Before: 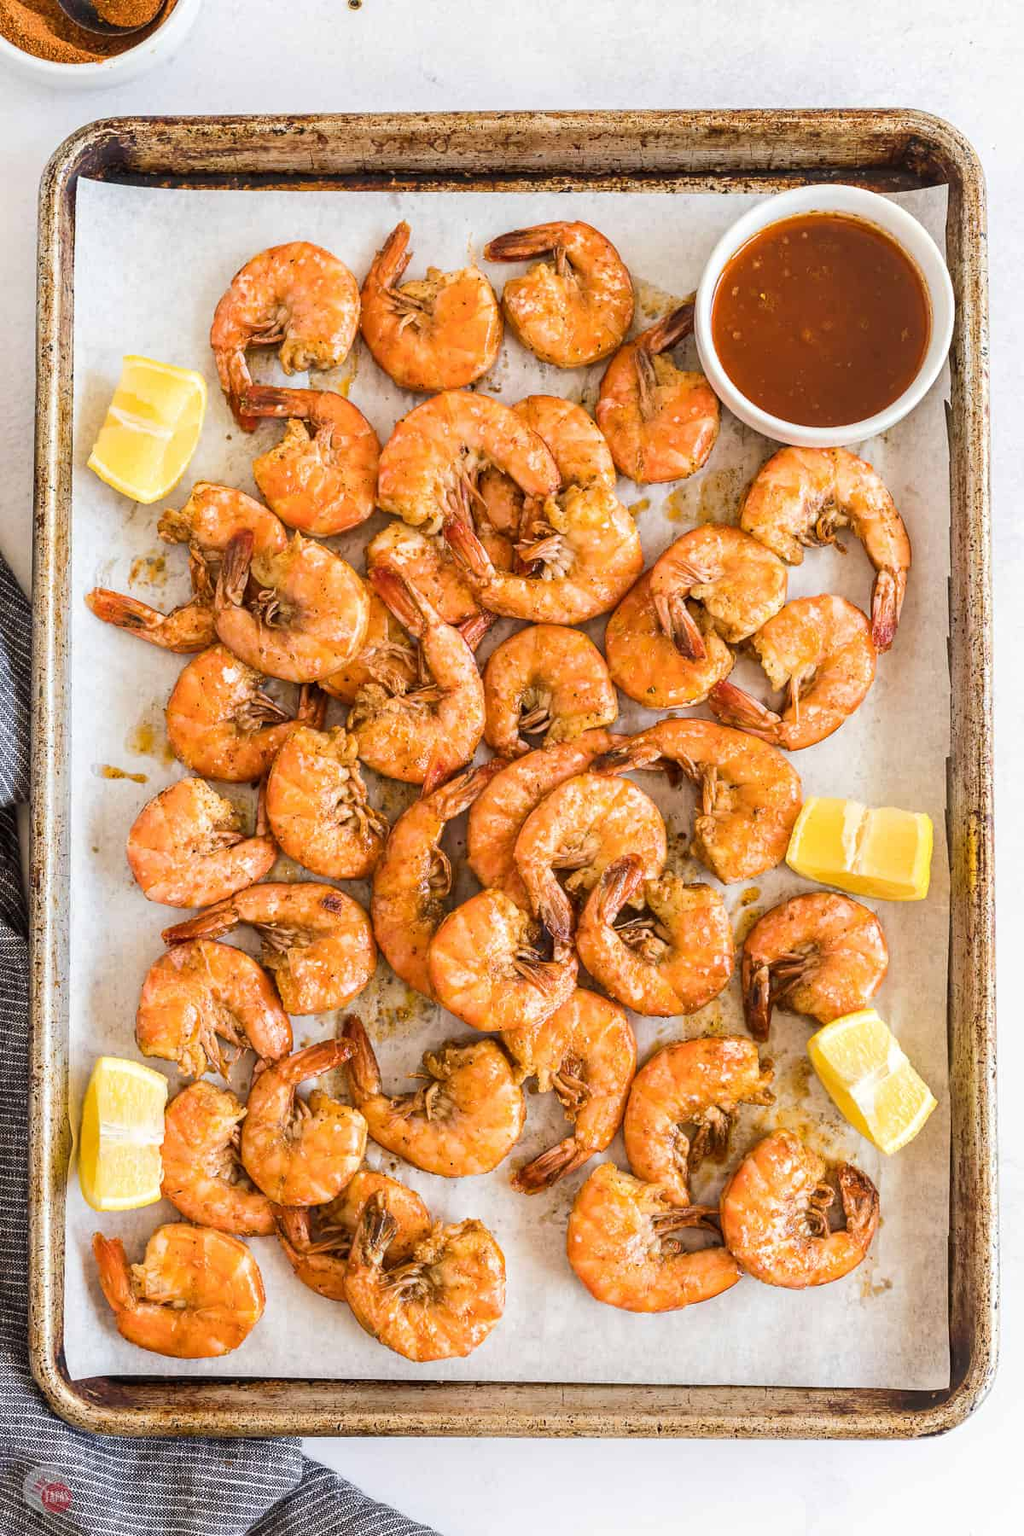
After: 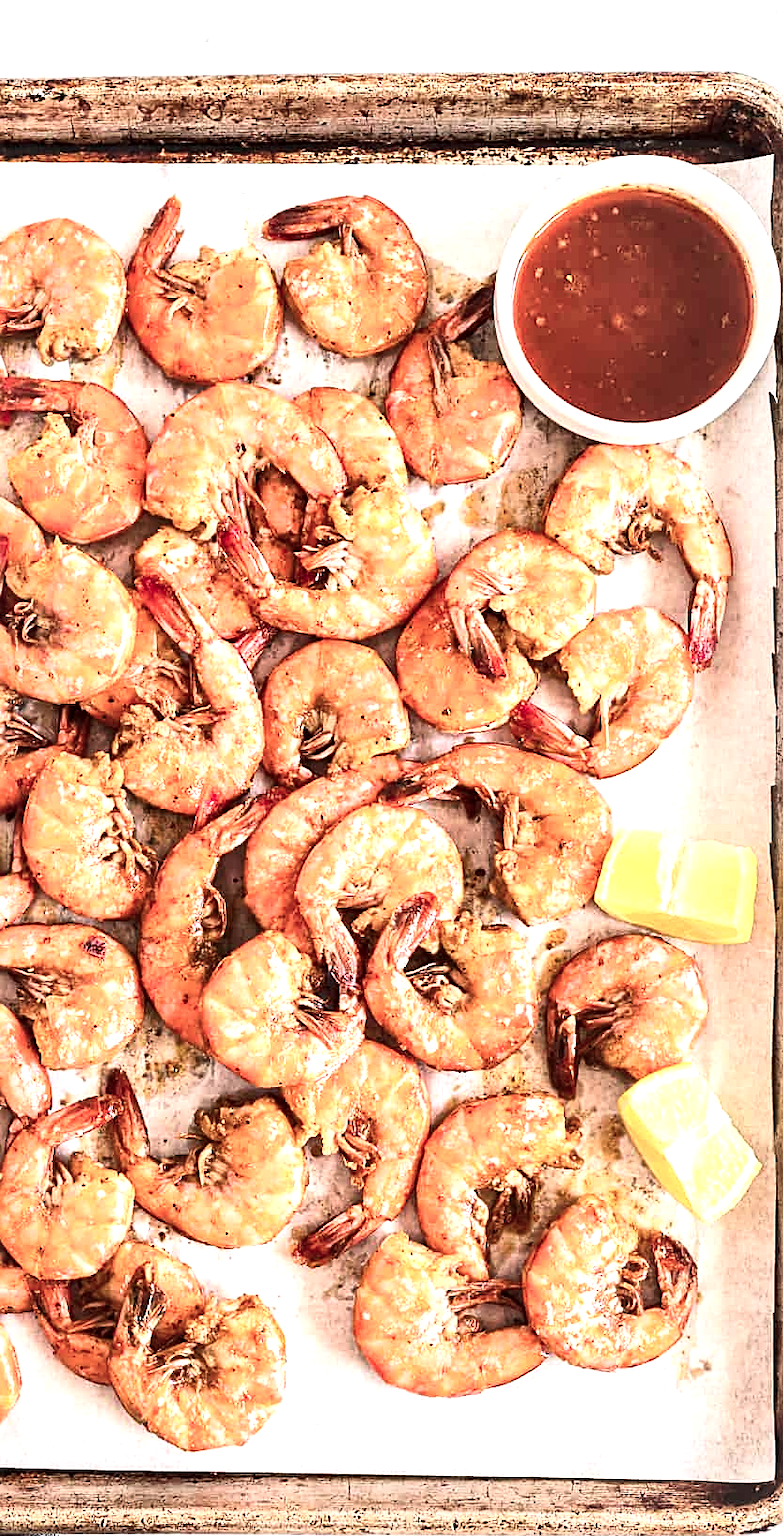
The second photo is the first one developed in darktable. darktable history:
local contrast: mode bilateral grid, contrast 70, coarseness 75, detail 180%, midtone range 0.2
tone equalizer: -8 EV -0.75 EV, -7 EV -0.7 EV, -6 EV -0.6 EV, -5 EV -0.4 EV, -3 EV 0.4 EV, -2 EV 0.6 EV, -1 EV 0.7 EV, +0 EV 0.75 EV, edges refinement/feathering 500, mask exposure compensation -1.57 EV, preserve details no
sharpen: on, module defaults
crop and rotate: left 24.034%, top 2.838%, right 6.406%, bottom 6.299%
color contrast: blue-yellow contrast 0.62
contrast brightness saturation: contrast 0.2, brightness 0.16, saturation 0.22
